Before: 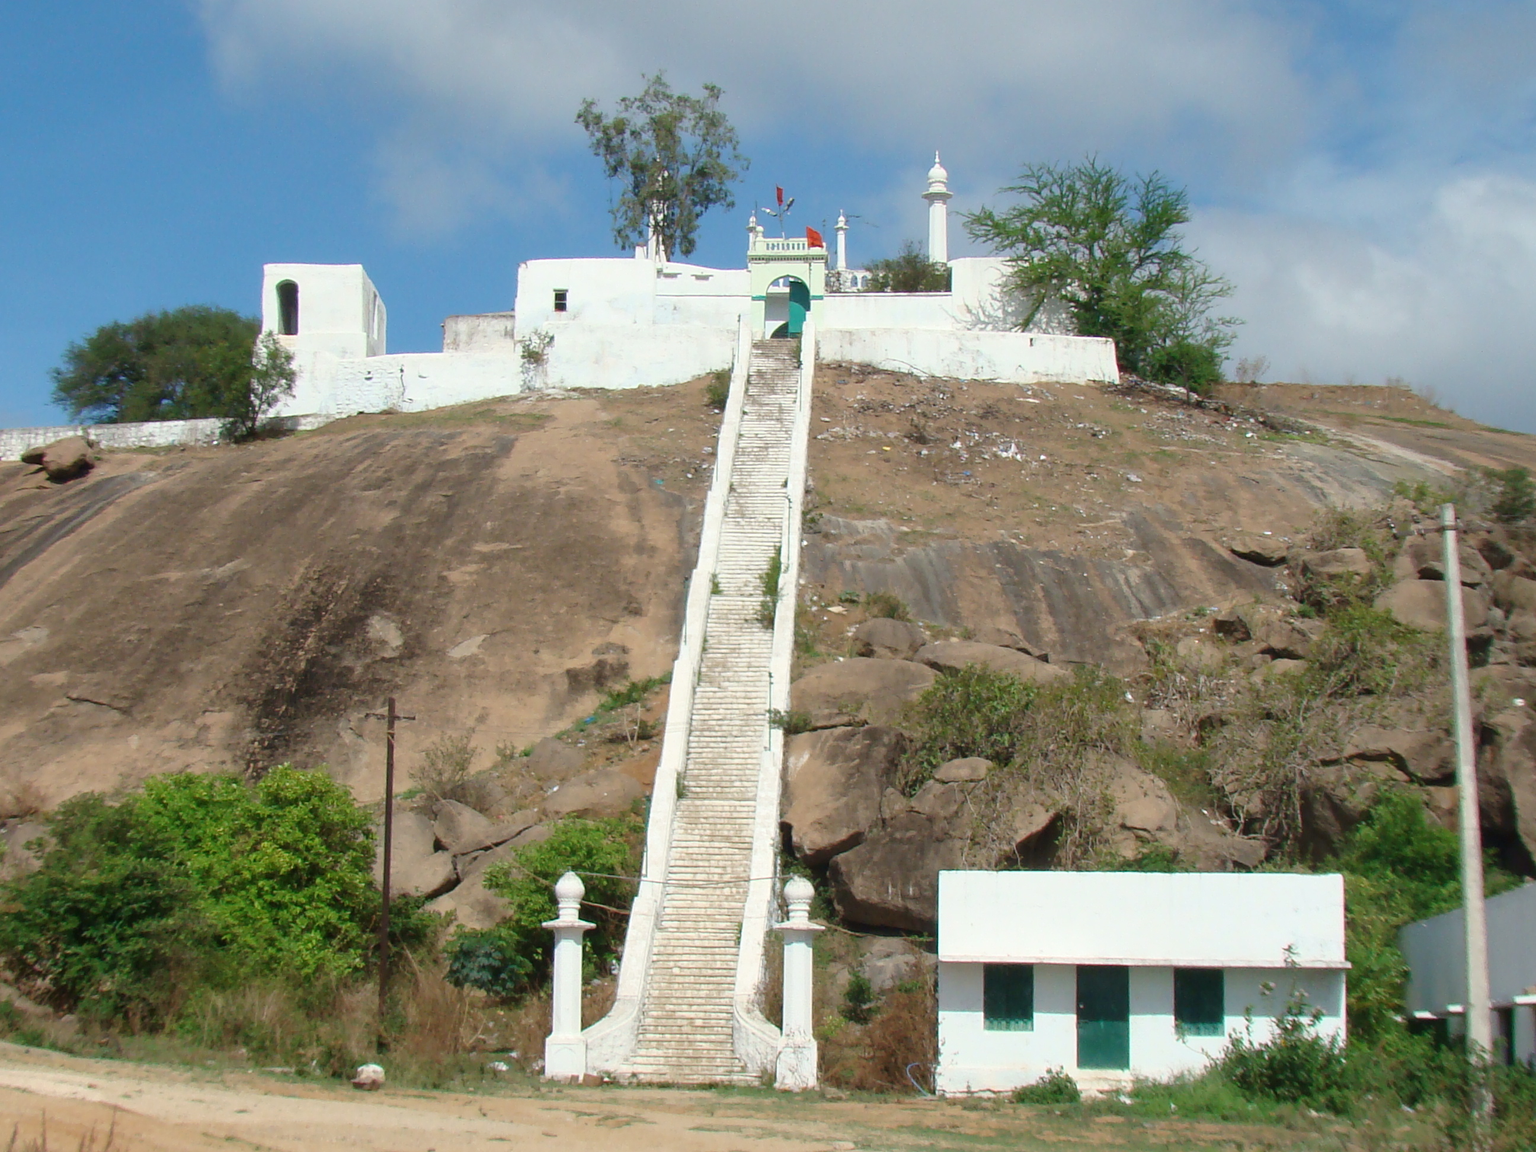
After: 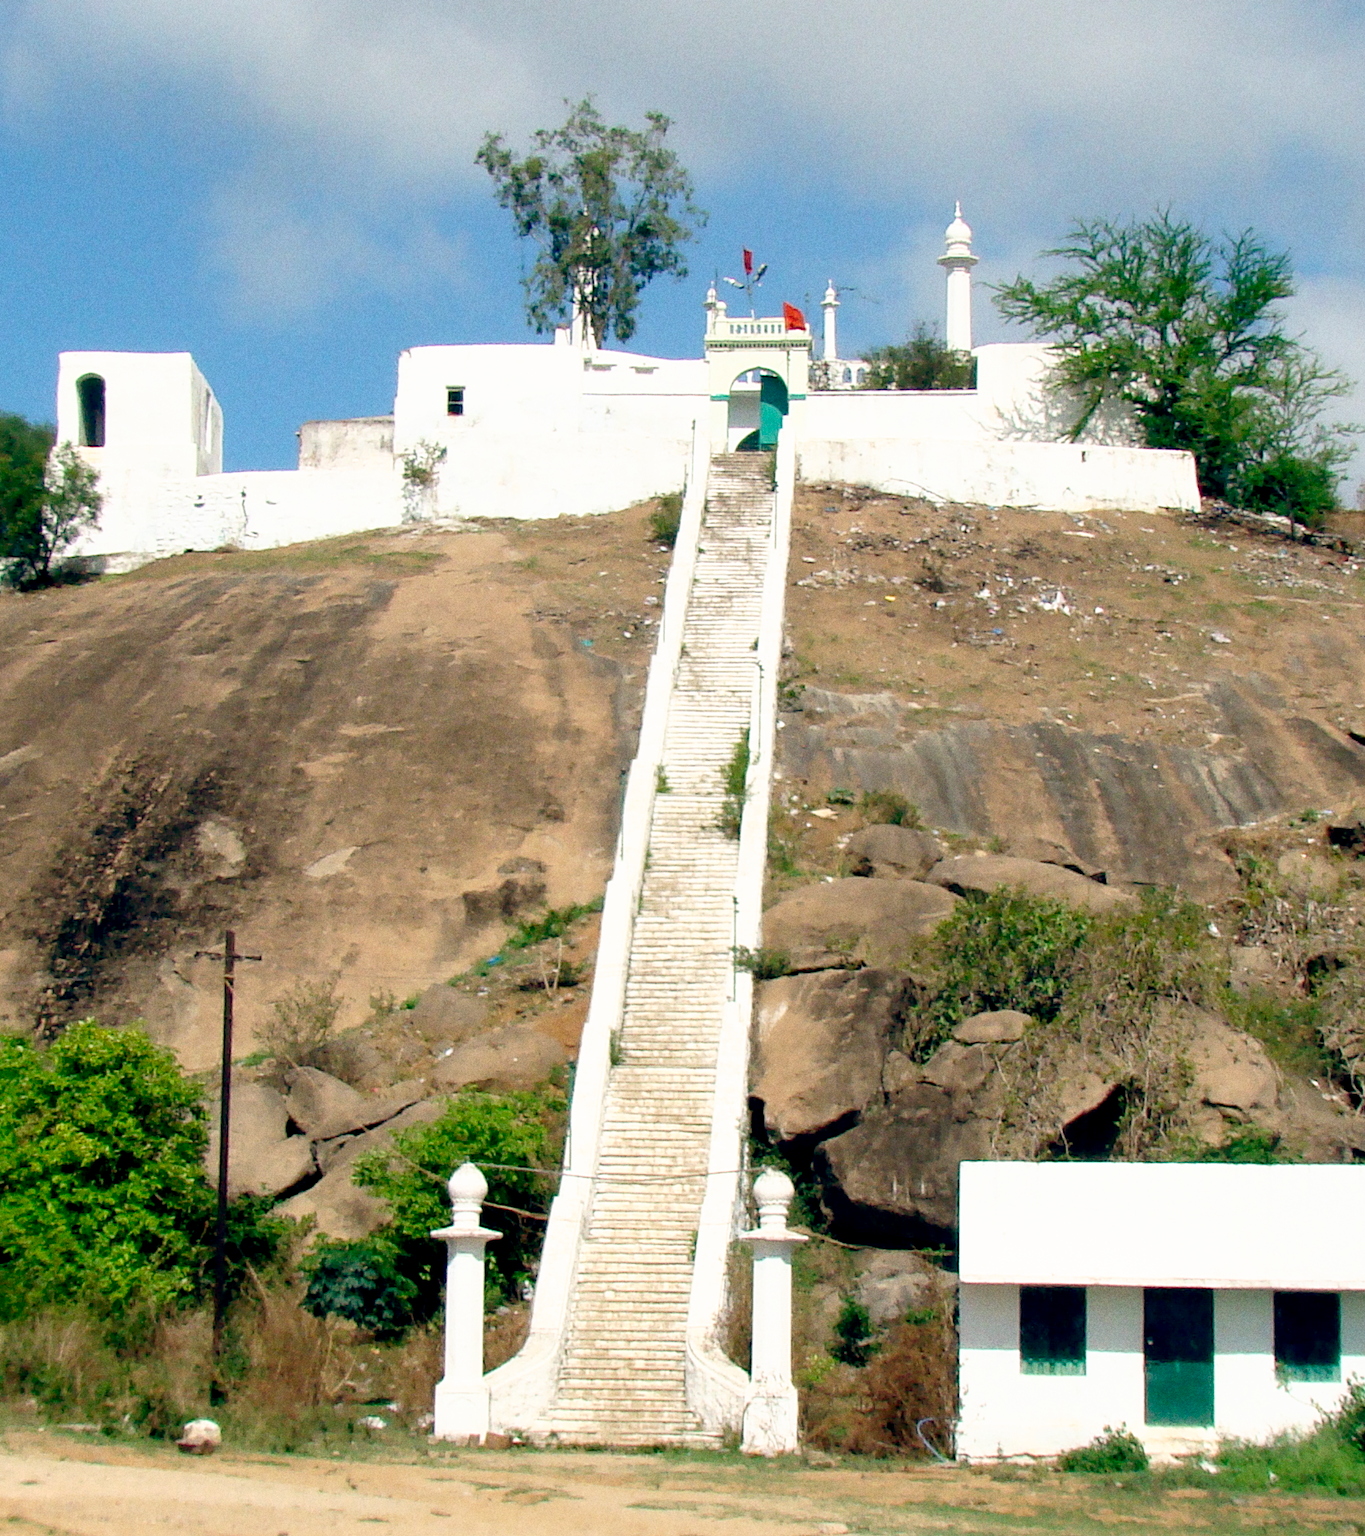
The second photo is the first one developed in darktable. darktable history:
grain: on, module defaults
tone curve: curves: ch0 [(0, 0) (0.003, 0.001) (0.011, 0.005) (0.025, 0.01) (0.044, 0.019) (0.069, 0.029) (0.1, 0.042) (0.136, 0.078) (0.177, 0.129) (0.224, 0.182) (0.277, 0.246) (0.335, 0.318) (0.399, 0.396) (0.468, 0.481) (0.543, 0.573) (0.623, 0.672) (0.709, 0.777) (0.801, 0.881) (0.898, 0.975) (1, 1)], preserve colors none
crop and rotate: left 14.292%, right 19.041%
color balance: lift [0.975, 0.993, 1, 1.015], gamma [1.1, 1, 1, 0.945], gain [1, 1.04, 1, 0.95]
